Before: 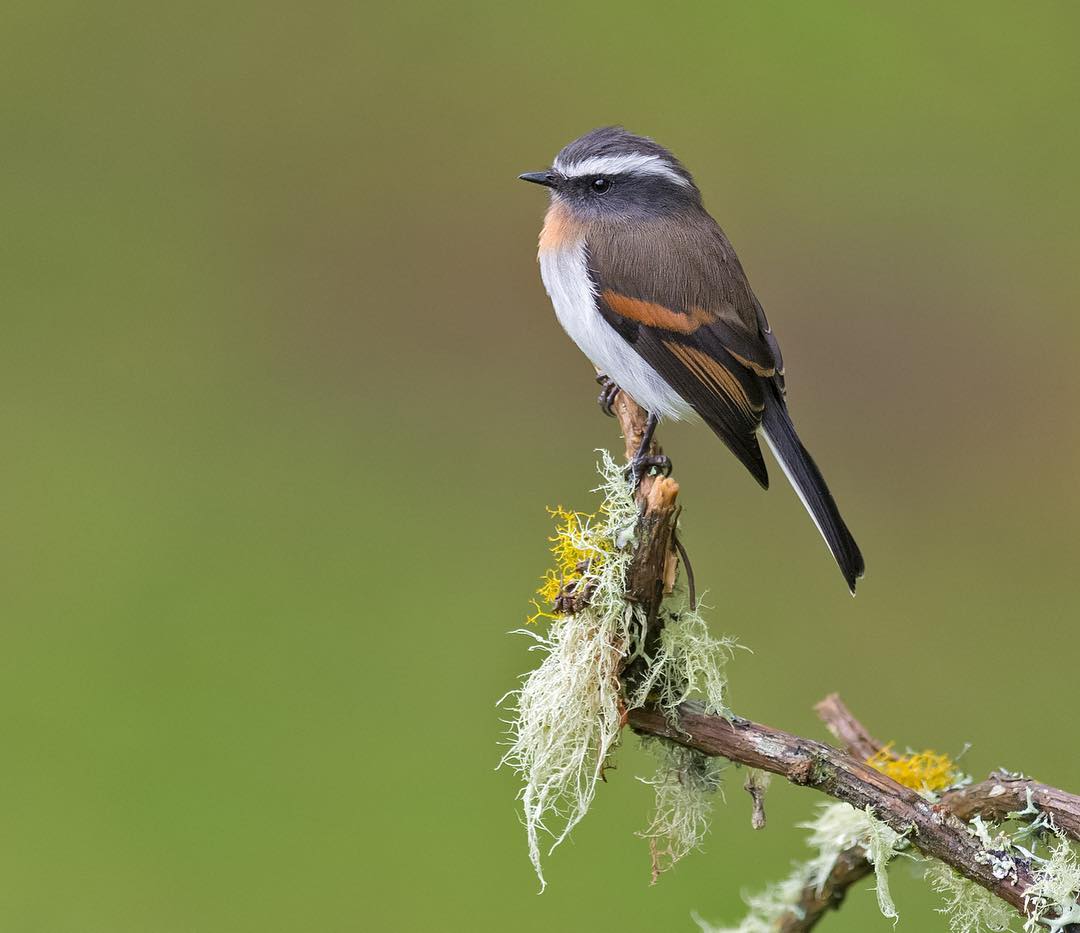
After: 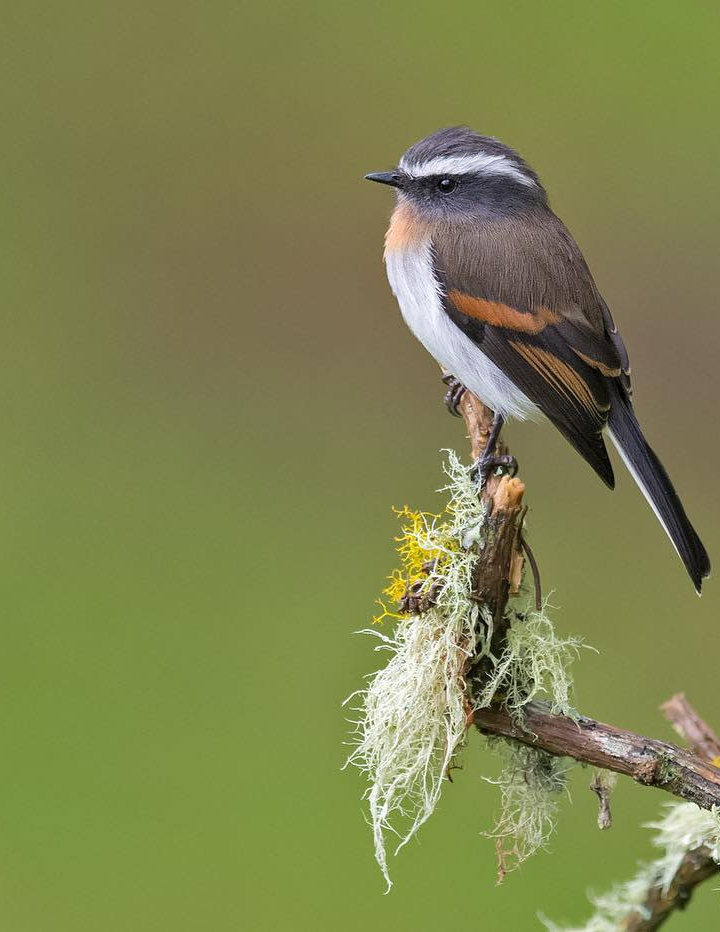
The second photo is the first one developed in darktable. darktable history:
crop and rotate: left 14.351%, right 18.927%
